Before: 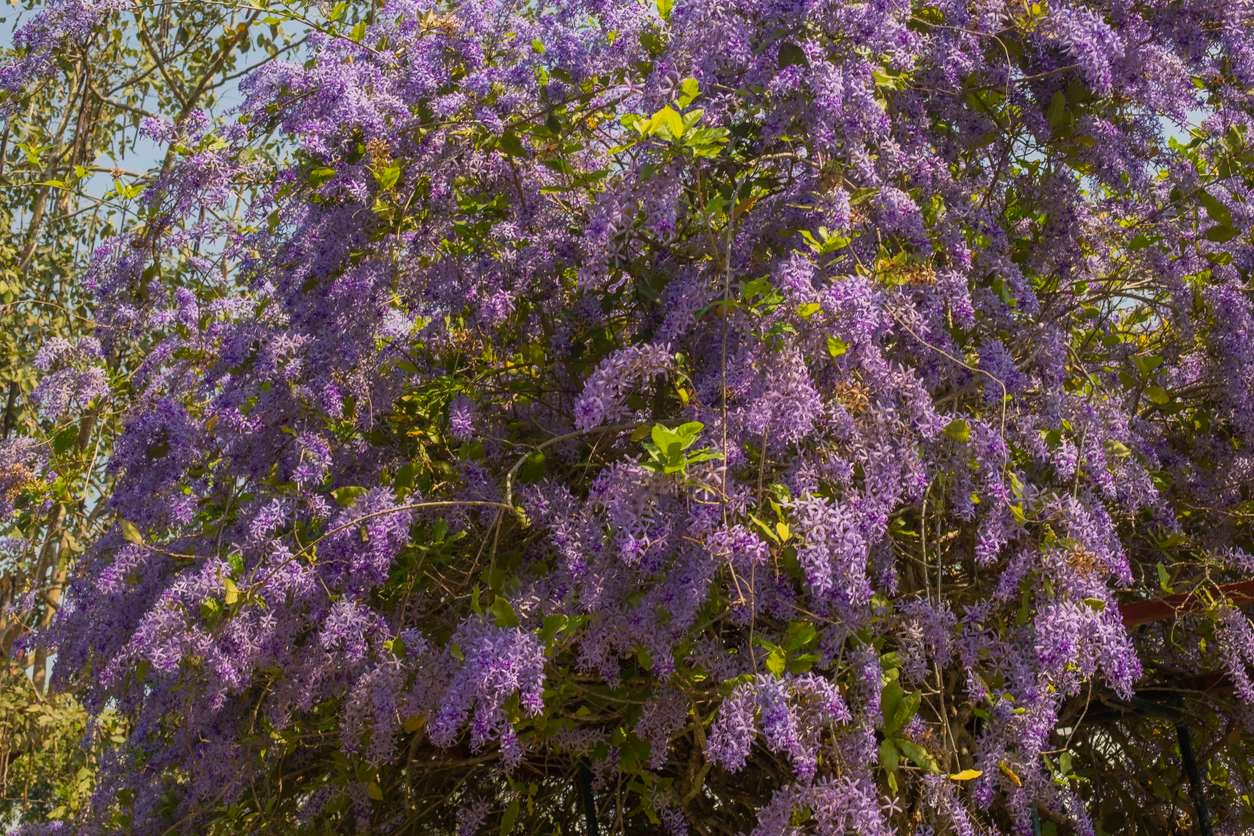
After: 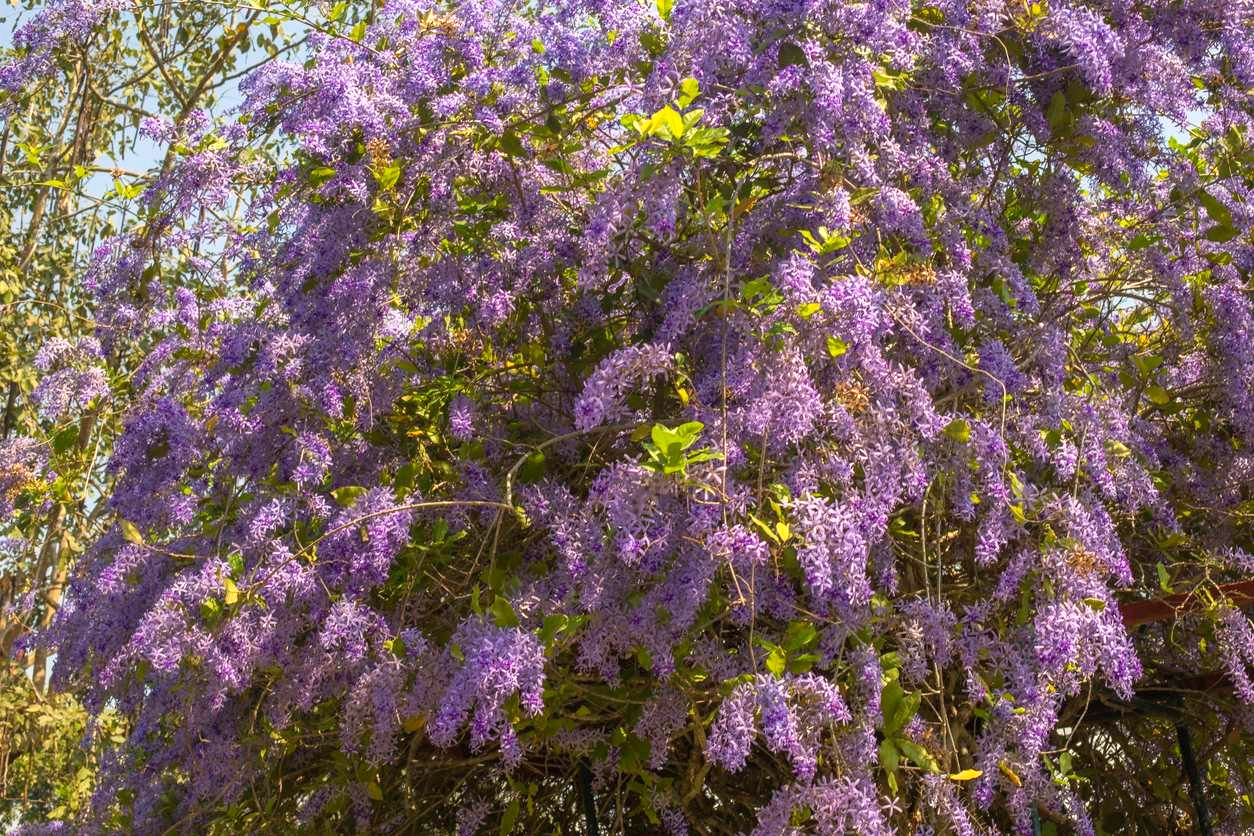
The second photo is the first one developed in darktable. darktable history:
exposure: exposure 0.561 EV, compensate exposure bias true, compensate highlight preservation false
